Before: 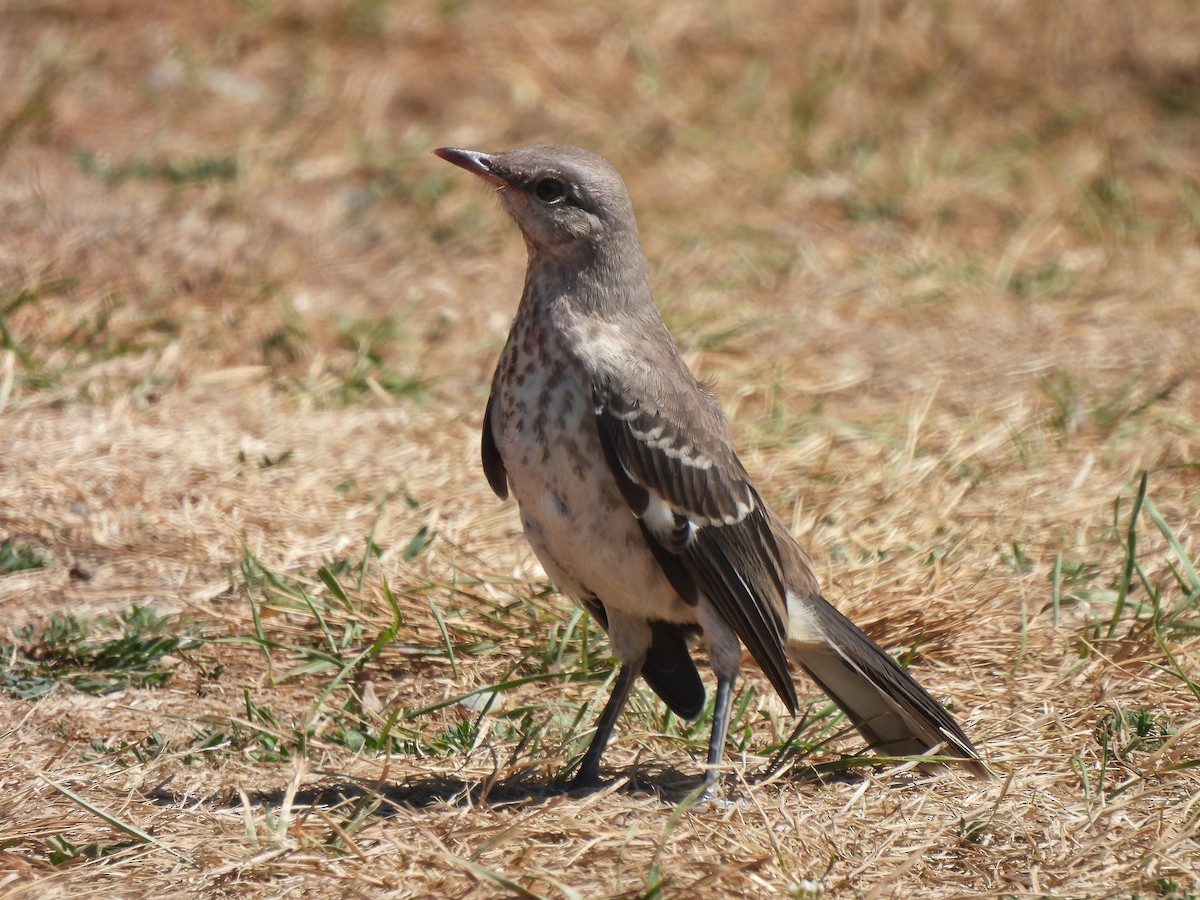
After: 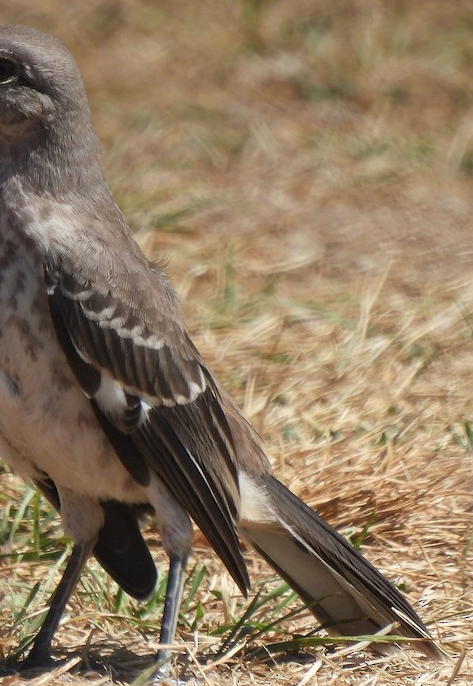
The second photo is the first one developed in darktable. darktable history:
exposure: exposure 0.131 EV, compensate highlight preservation false
graduated density: on, module defaults
crop: left 45.721%, top 13.393%, right 14.118%, bottom 10.01%
